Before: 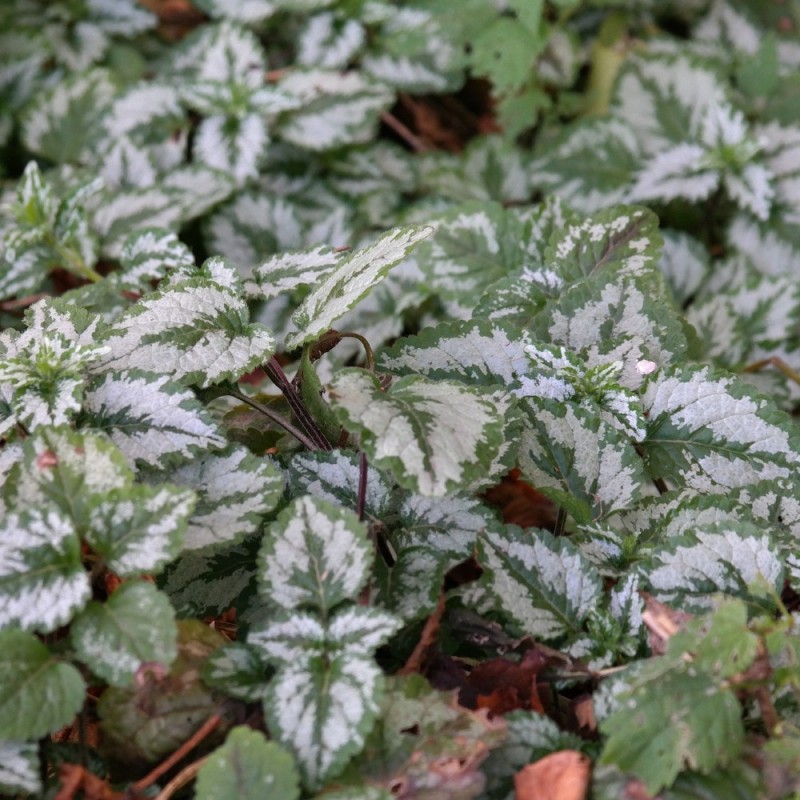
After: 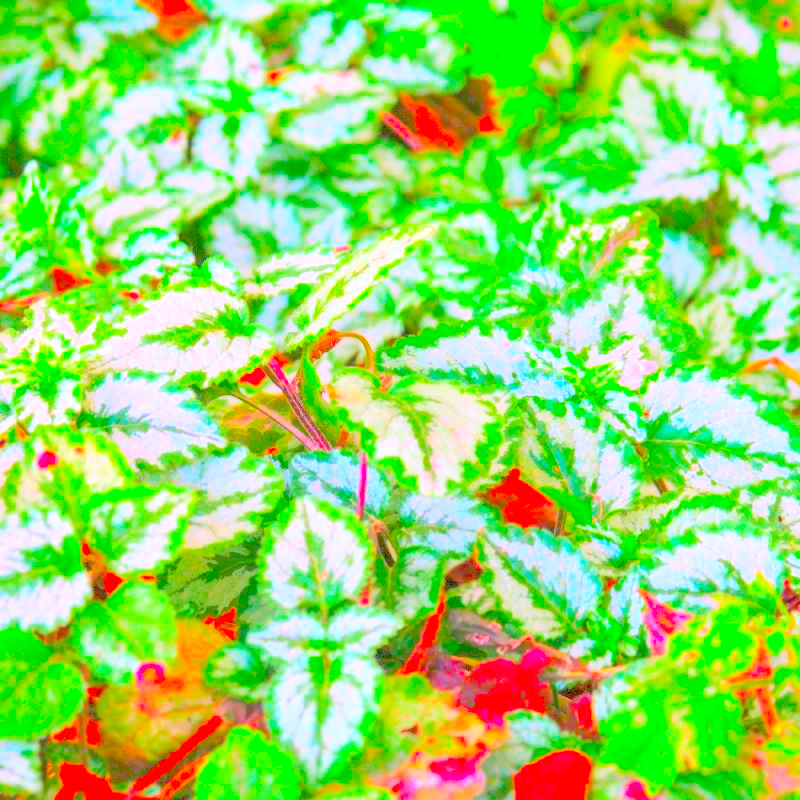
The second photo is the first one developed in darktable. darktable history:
local contrast: on, module defaults
exposure: exposure 8 EV, compensate highlight preservation false
global tonemap: drago (0.7, 100)
tone equalizer: -8 EV -0.417 EV, -7 EV -0.389 EV, -6 EV -0.333 EV, -5 EV -0.222 EV, -3 EV 0.222 EV, -2 EV 0.333 EV, -1 EV 0.389 EV, +0 EV 0.417 EV, edges refinement/feathering 500, mask exposure compensation -1.57 EV, preserve details no
